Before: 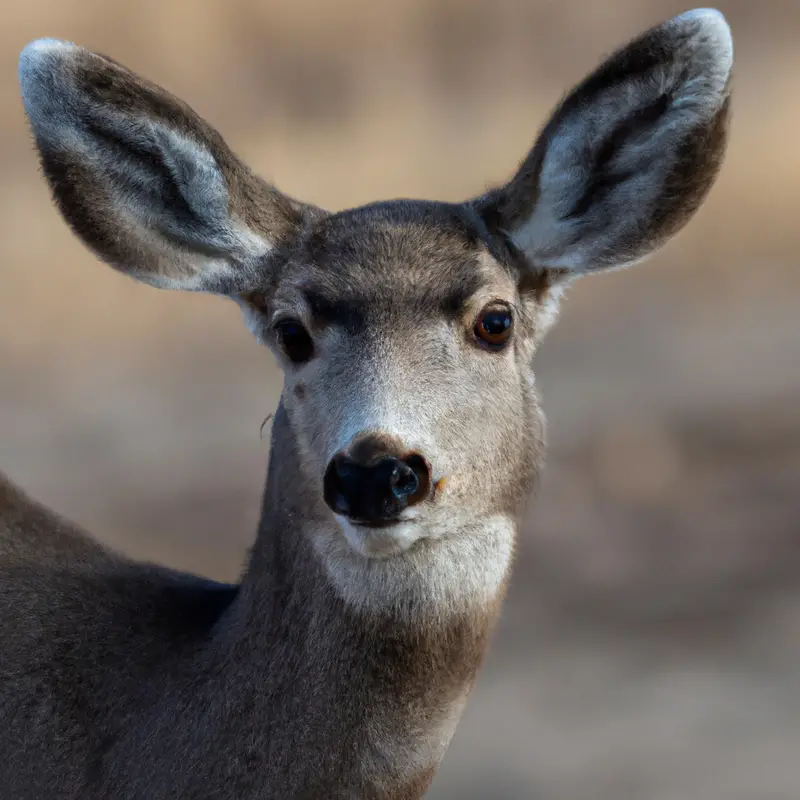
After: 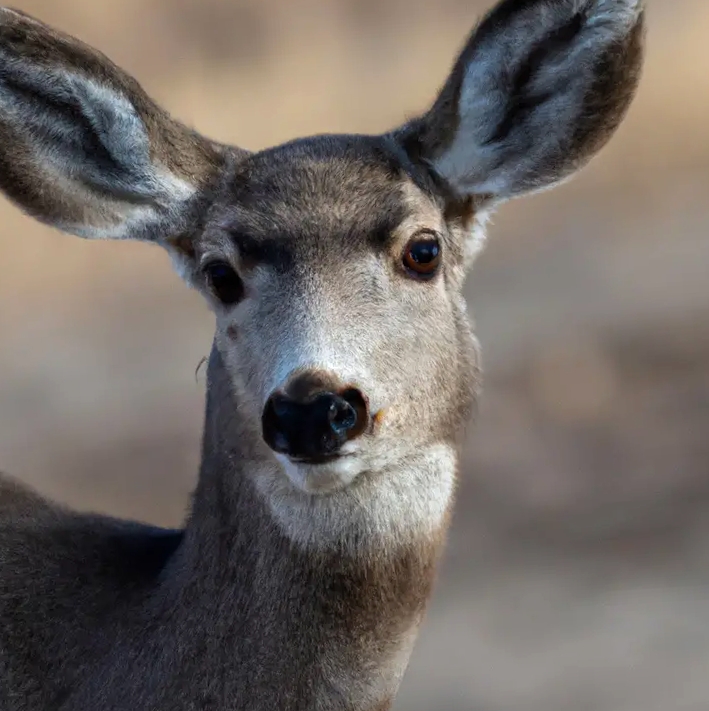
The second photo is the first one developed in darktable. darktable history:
crop and rotate: angle 3.55°, left 6.003%, top 5.685%
levels: levels [0, 0.476, 0.951]
